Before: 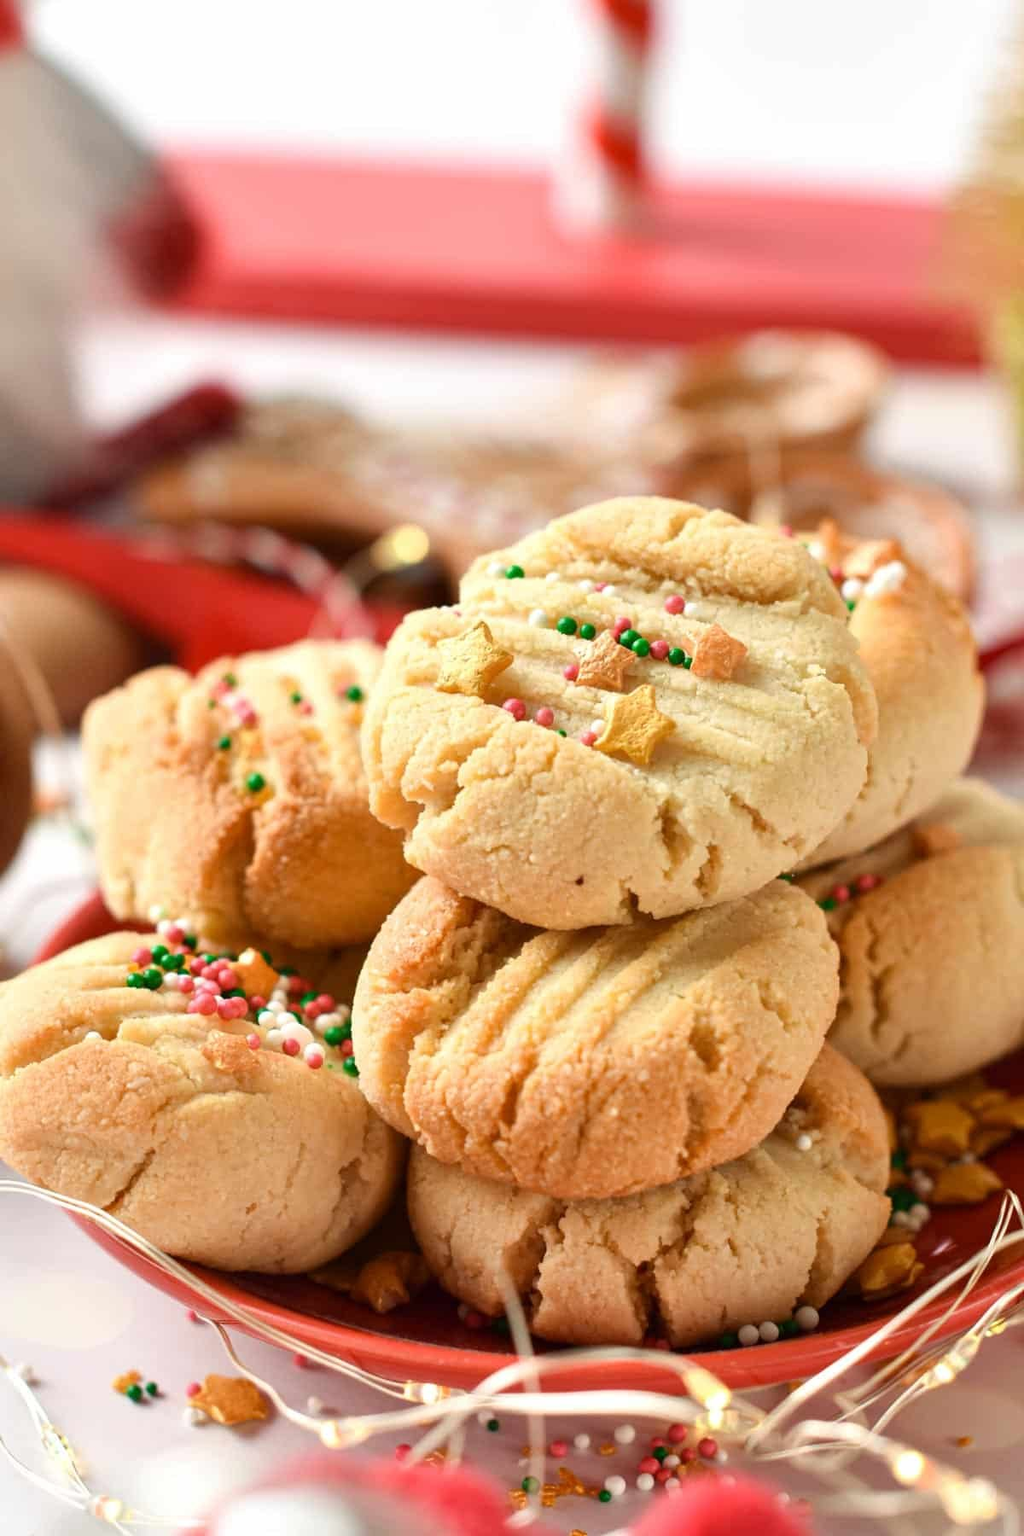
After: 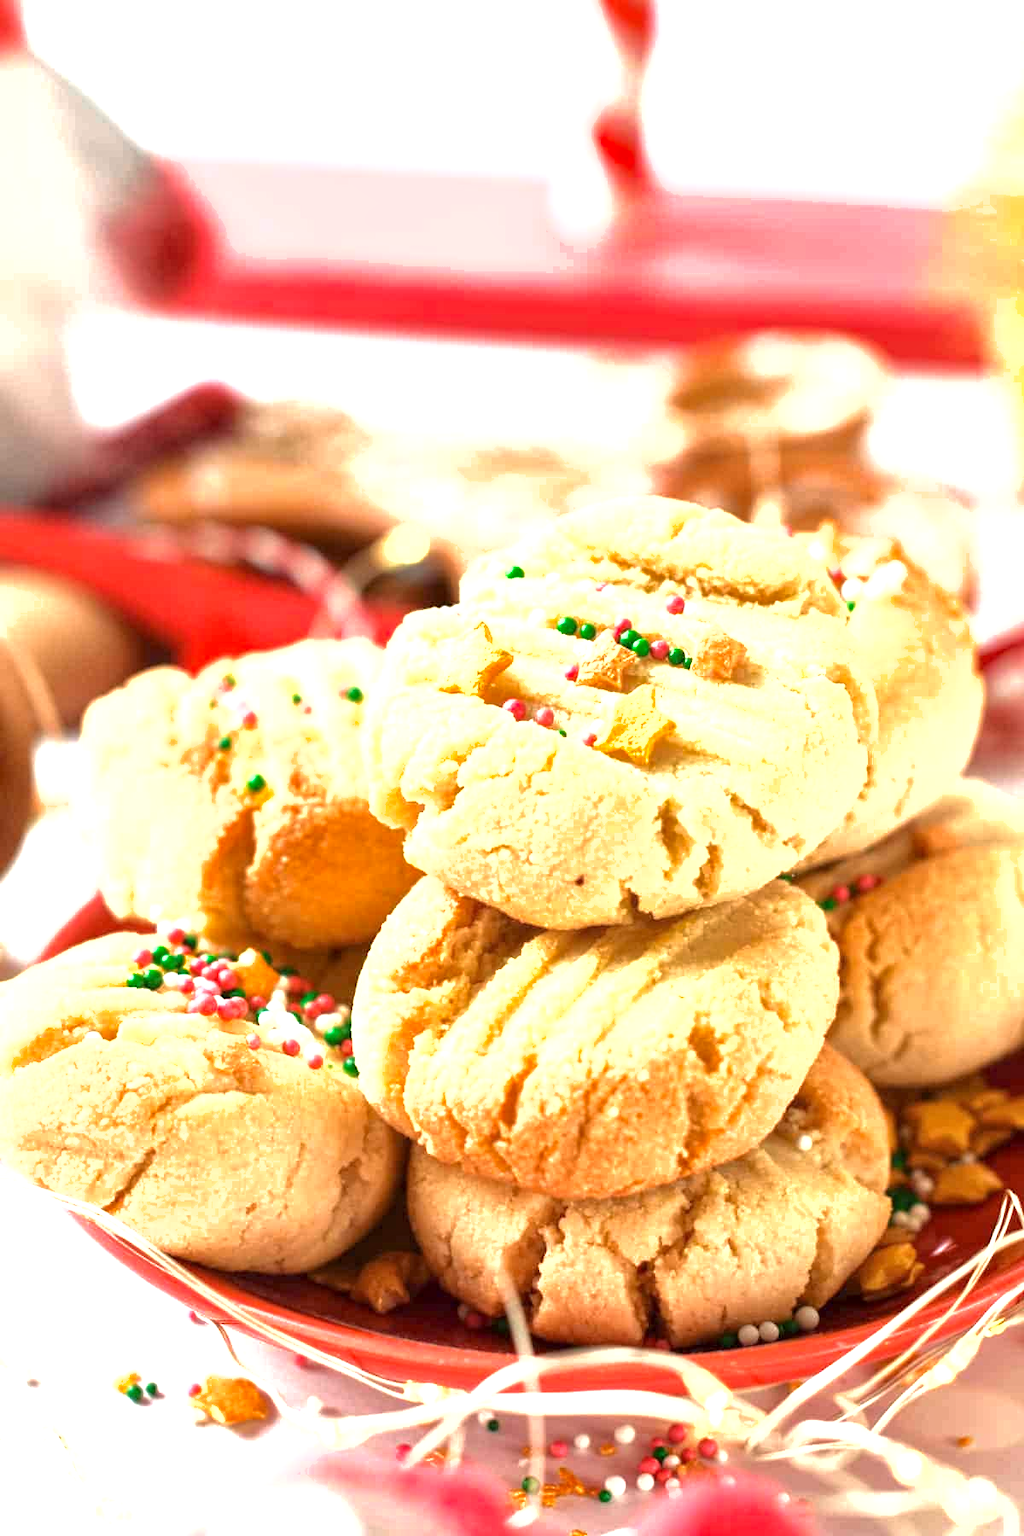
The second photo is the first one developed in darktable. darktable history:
exposure: black level correction 0, exposure 1.2 EV, compensate exposure bias true, compensate highlight preservation false
shadows and highlights: shadows 10, white point adjustment 1, highlights -40
local contrast: highlights 100%, shadows 100%, detail 131%, midtone range 0.2
